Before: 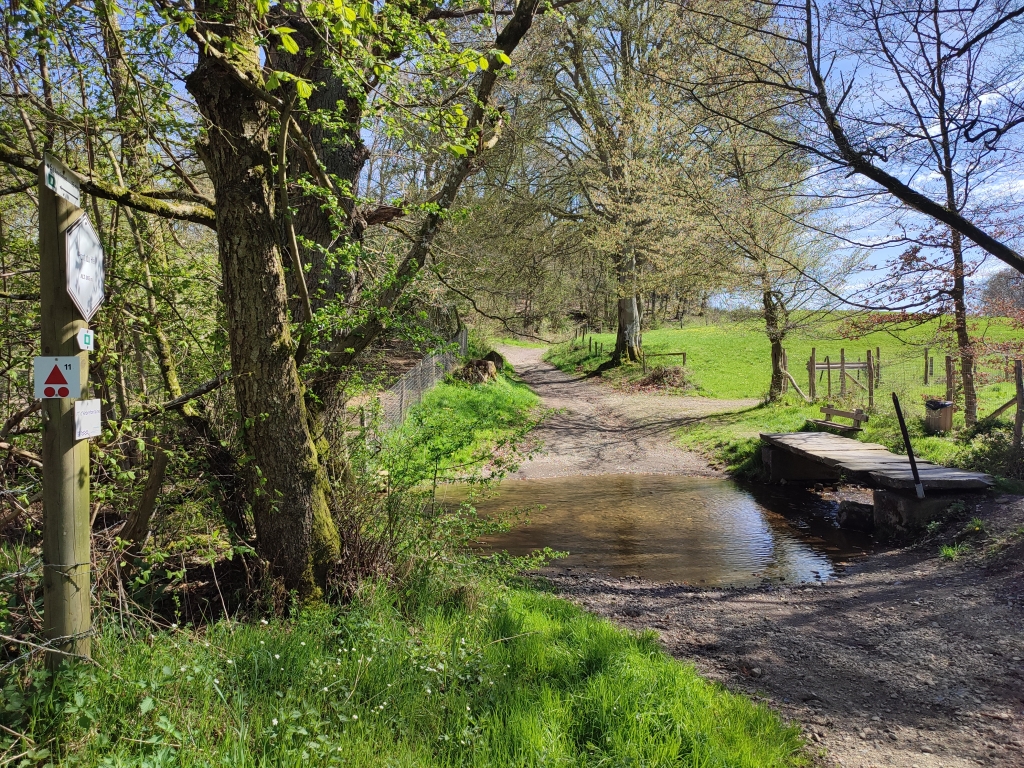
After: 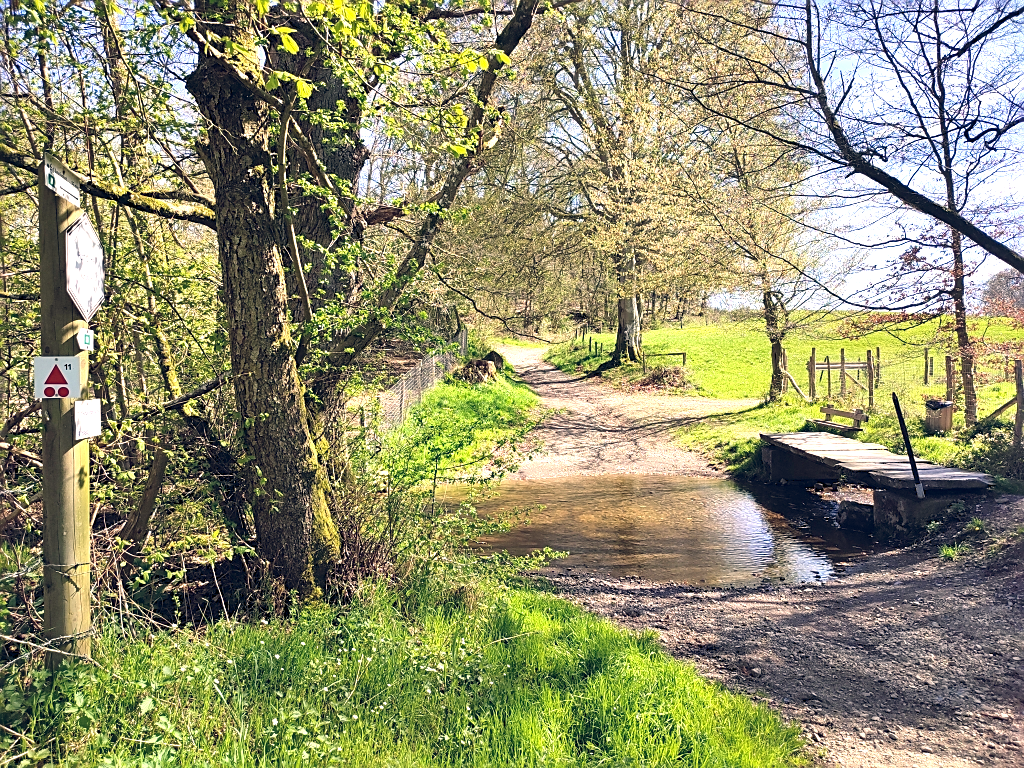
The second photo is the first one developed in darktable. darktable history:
color balance rgb: shadows lift › hue 87.51°, highlights gain › chroma 3.21%, highlights gain › hue 55.1°, global offset › chroma 0.15%, global offset › hue 253.66°, linear chroma grading › global chroma 0.5%
sharpen: on, module defaults
exposure: exposure 1 EV, compensate highlight preservation false
